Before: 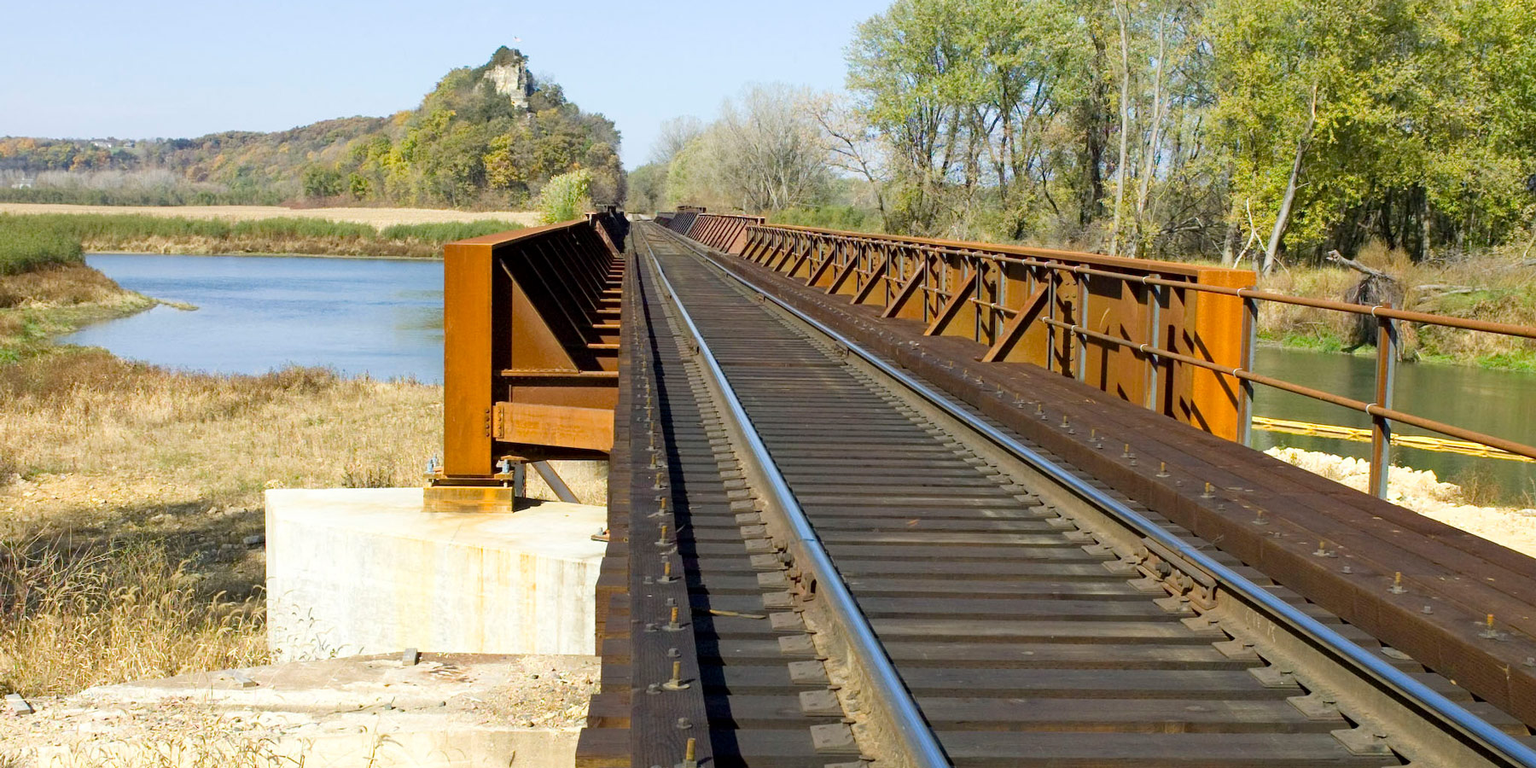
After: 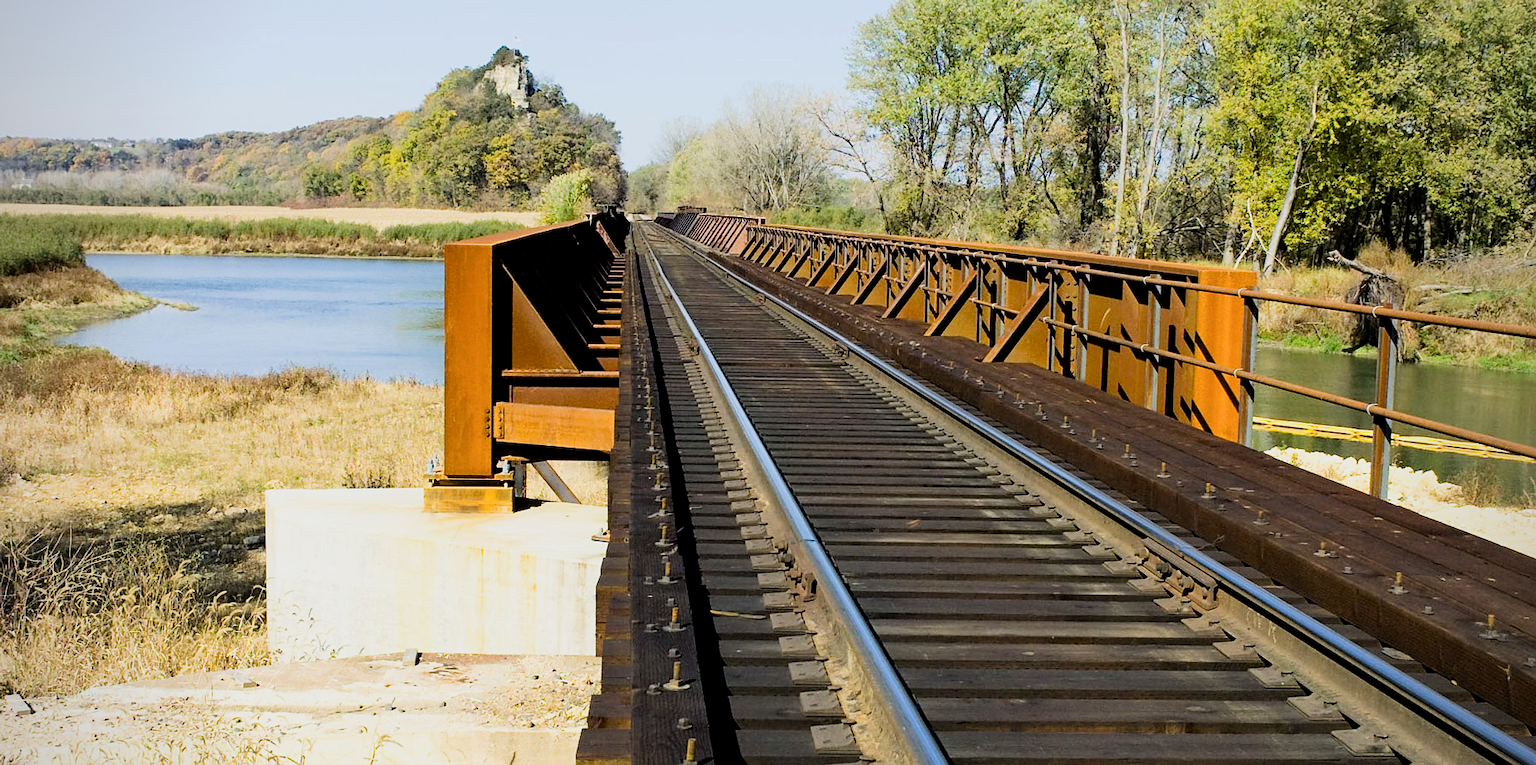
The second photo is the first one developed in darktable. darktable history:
filmic rgb: black relative exposure -5.13 EV, white relative exposure 3.97 EV, hardness 2.88, contrast 1.301, highlights saturation mix -30.38%
color balance rgb: highlights gain › chroma 0.119%, highlights gain › hue 331.5°, linear chroma grading › global chroma 1.811%, linear chroma grading › mid-tones -0.969%, perceptual saturation grading › global saturation 0.933%, global vibrance 20.643%
sharpen: radius 1.445, amount 0.407, threshold 1.355
contrast brightness saturation: contrast 0.139
crop: top 0.071%, bottom 0.188%
vignetting: fall-off radius 61.1%, unbound false
tone equalizer: on, module defaults
